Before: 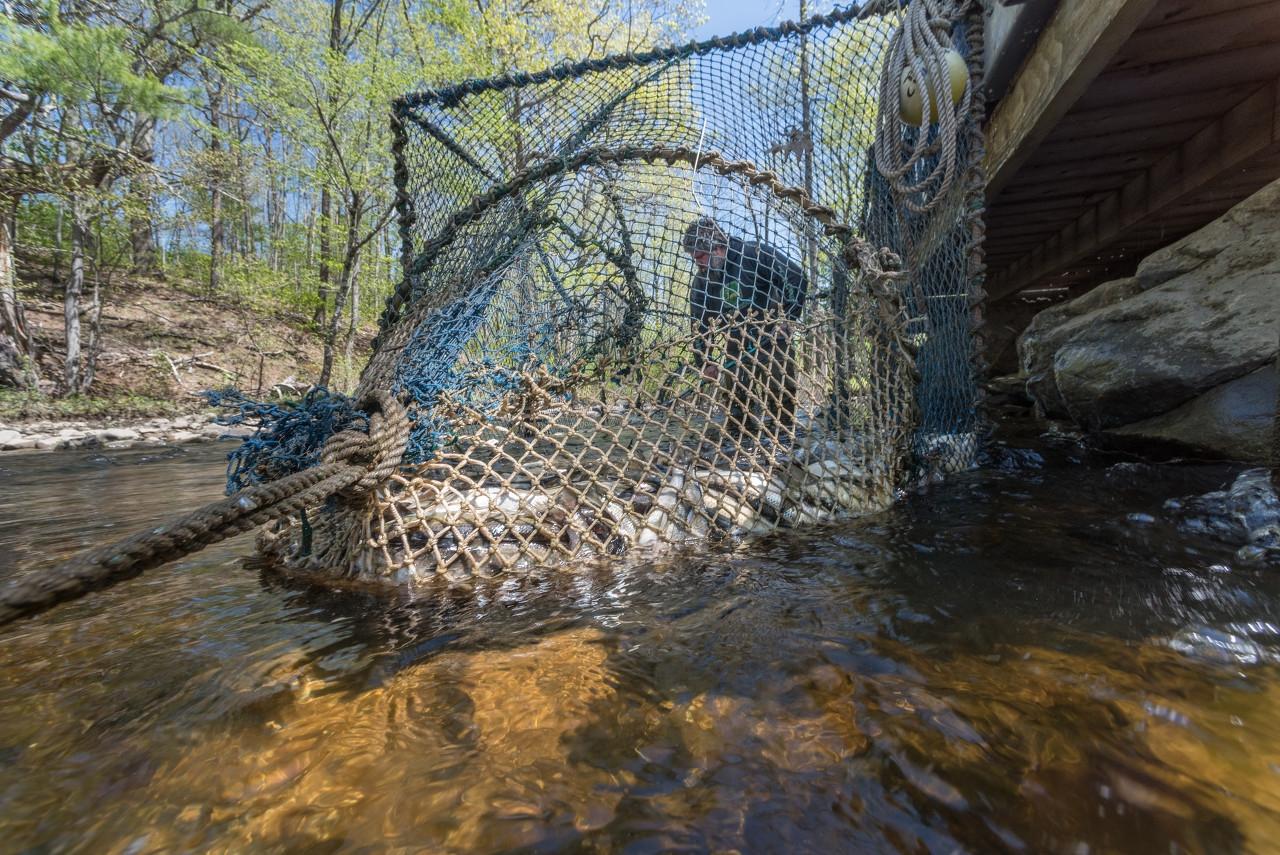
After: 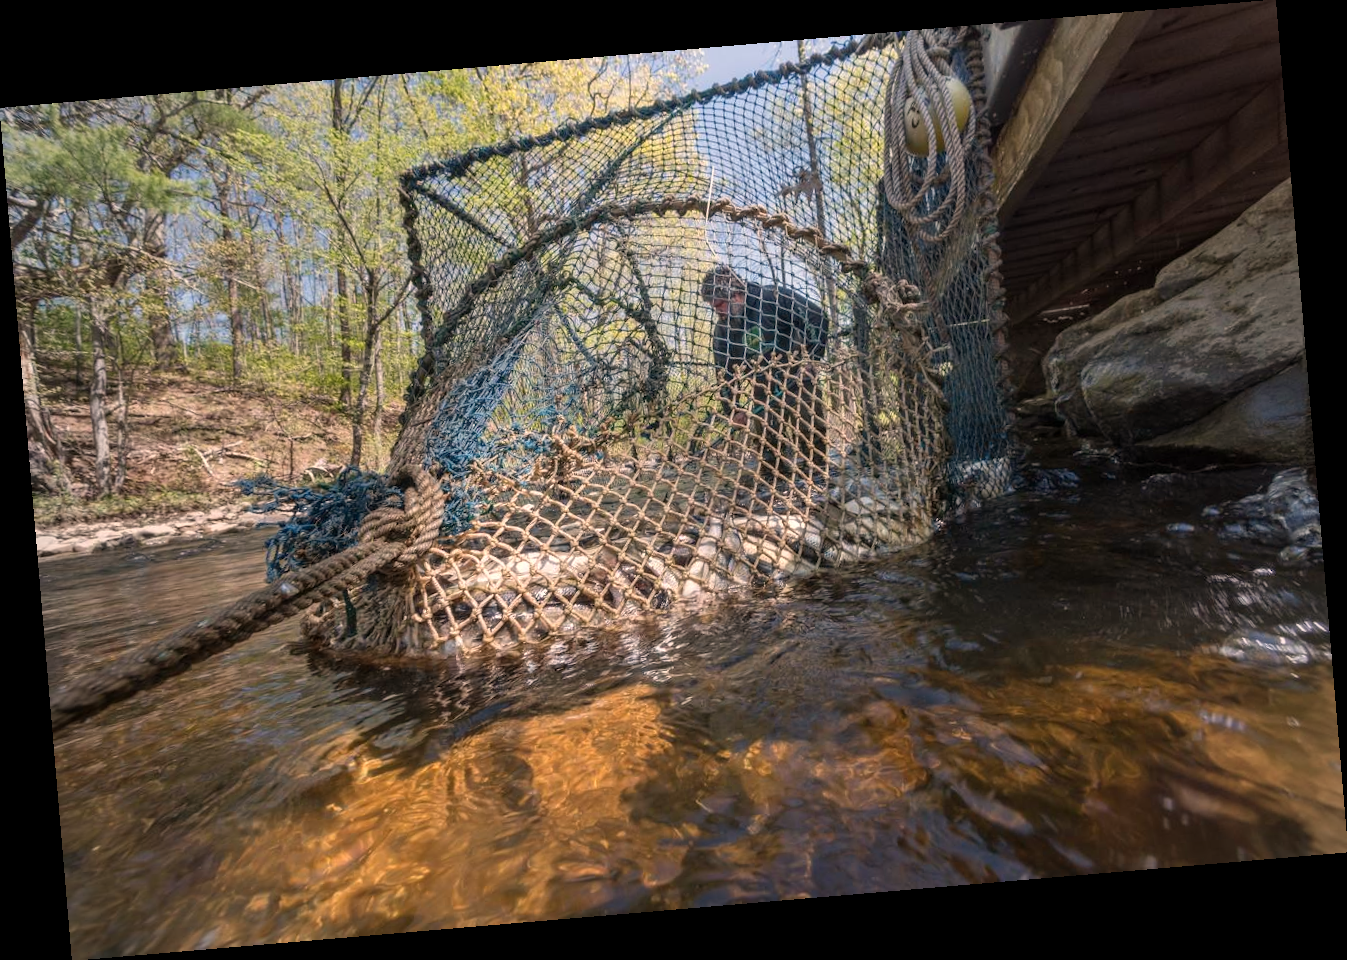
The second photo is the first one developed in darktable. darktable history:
rotate and perspective: rotation -4.86°, automatic cropping off
vignetting: on, module defaults
white balance: red 1.127, blue 0.943
